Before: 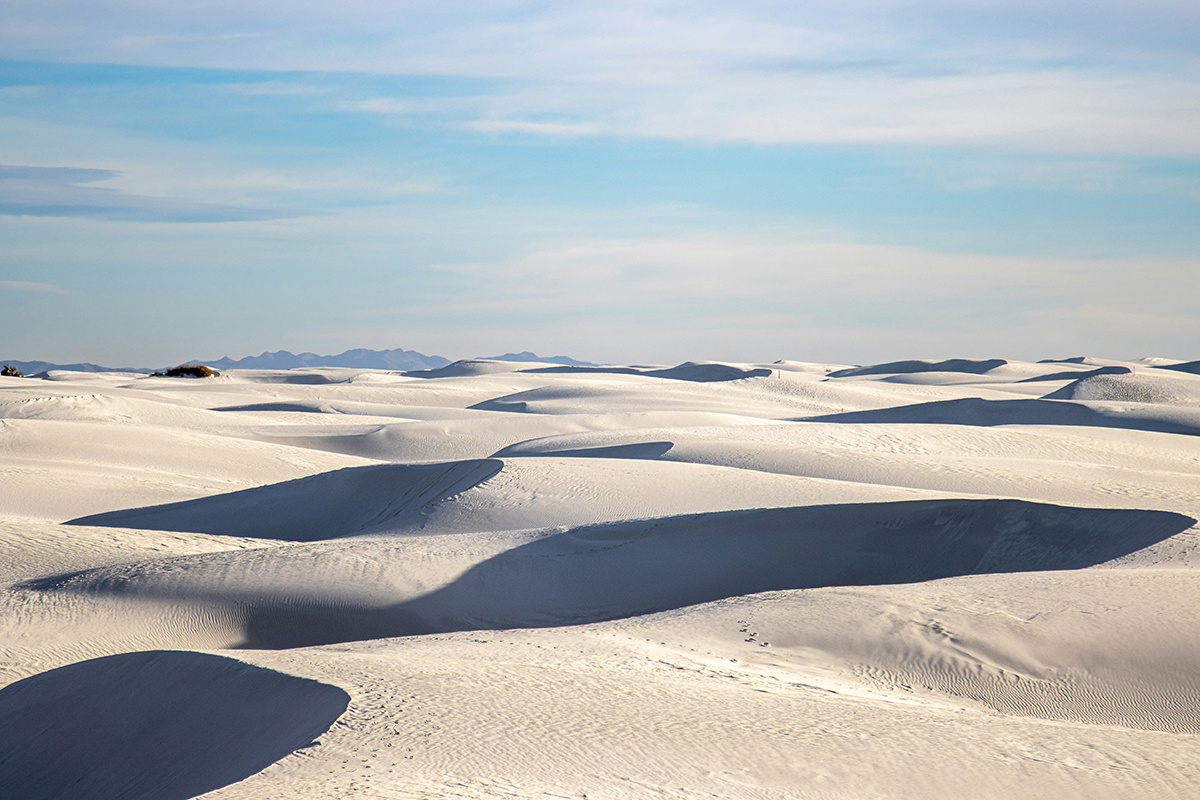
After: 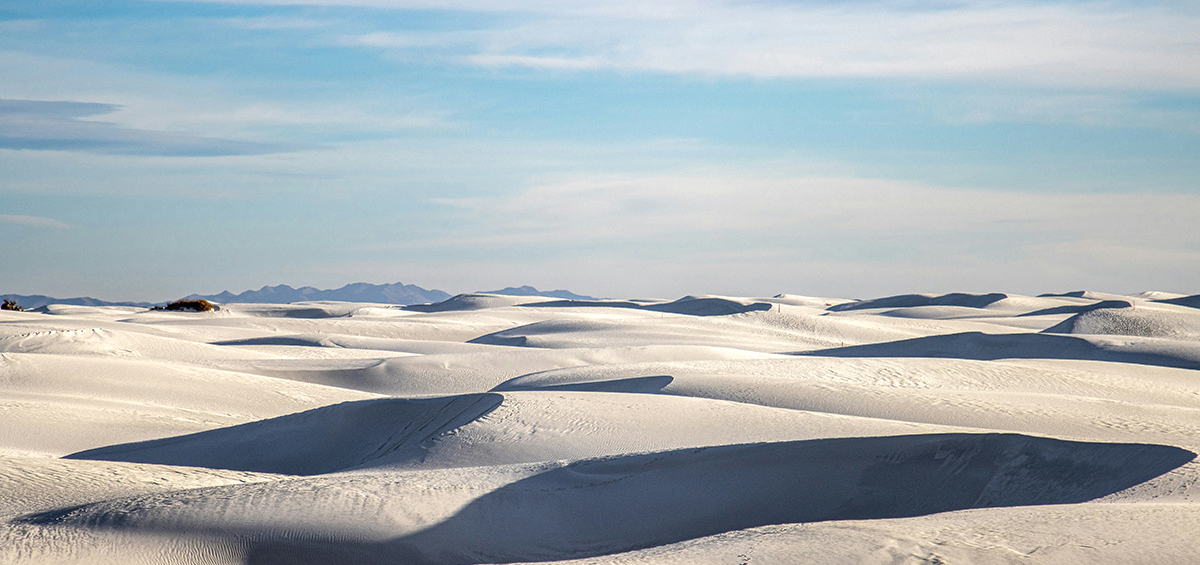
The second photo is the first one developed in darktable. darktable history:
local contrast: detail 130%
crop and rotate: top 8.293%, bottom 20.996%
